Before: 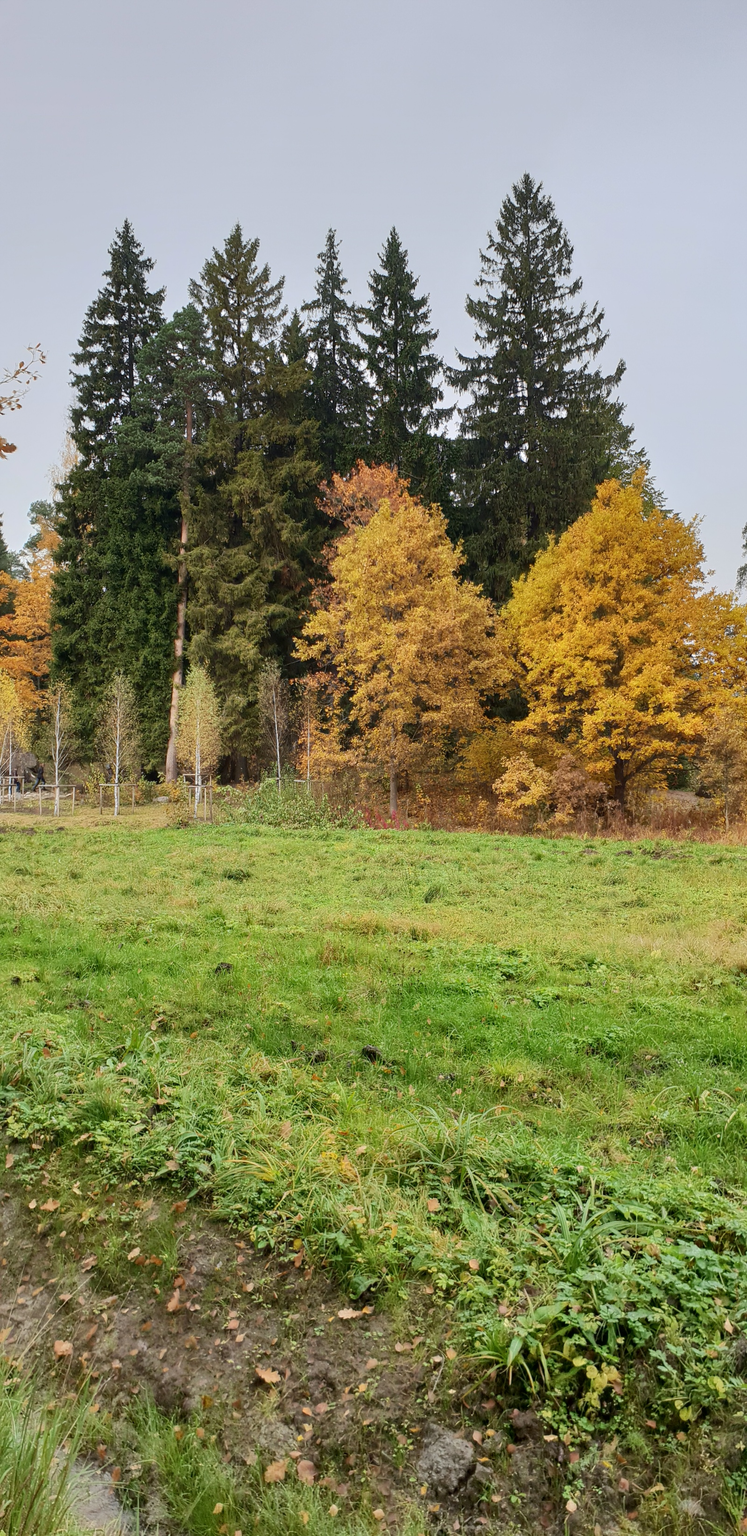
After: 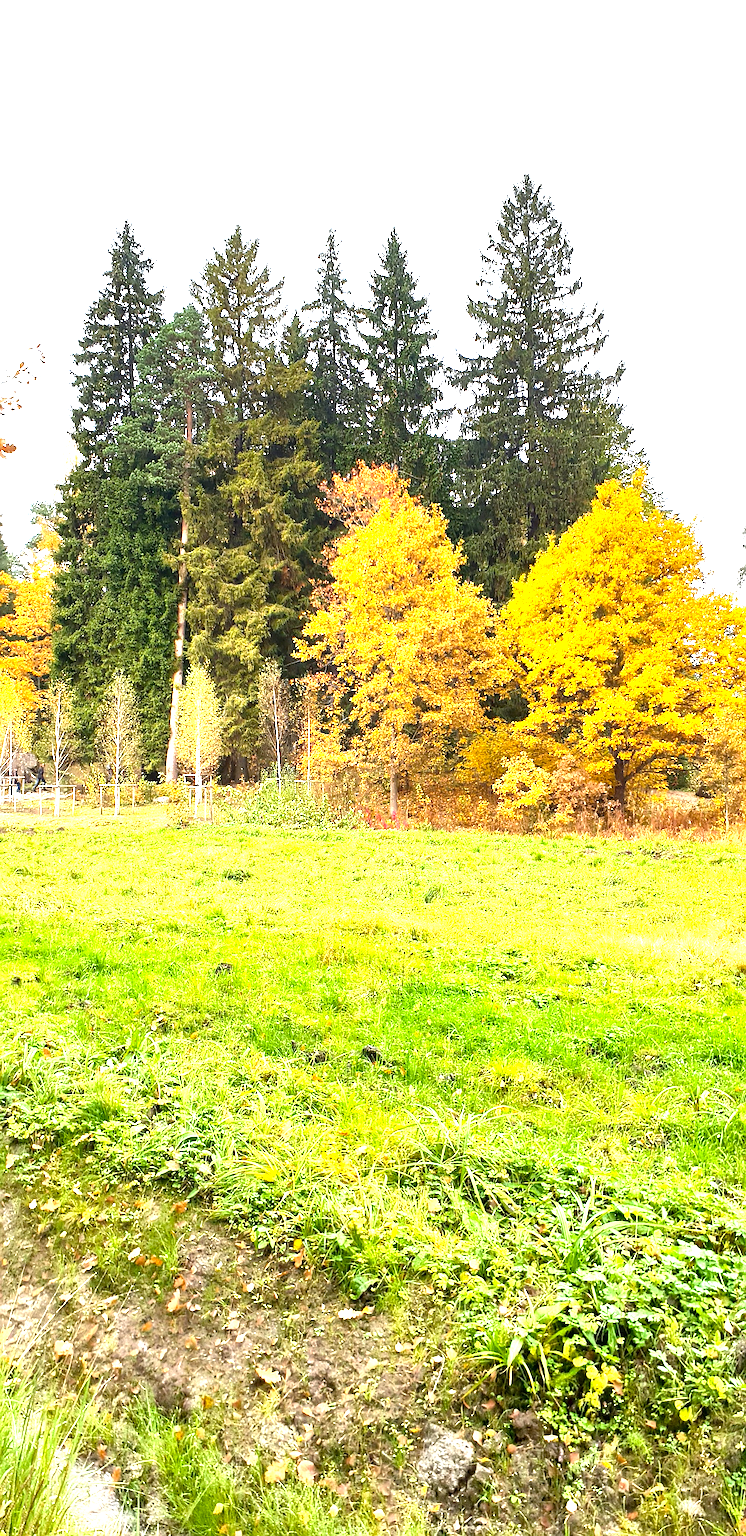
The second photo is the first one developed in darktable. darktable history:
contrast brightness saturation: saturation -0.046
color balance rgb: perceptual saturation grading › global saturation 25.815%, perceptual brilliance grading › global brilliance 10.734%
sharpen: on, module defaults
exposure: black level correction 0, exposure 1.469 EV, compensate highlight preservation false
